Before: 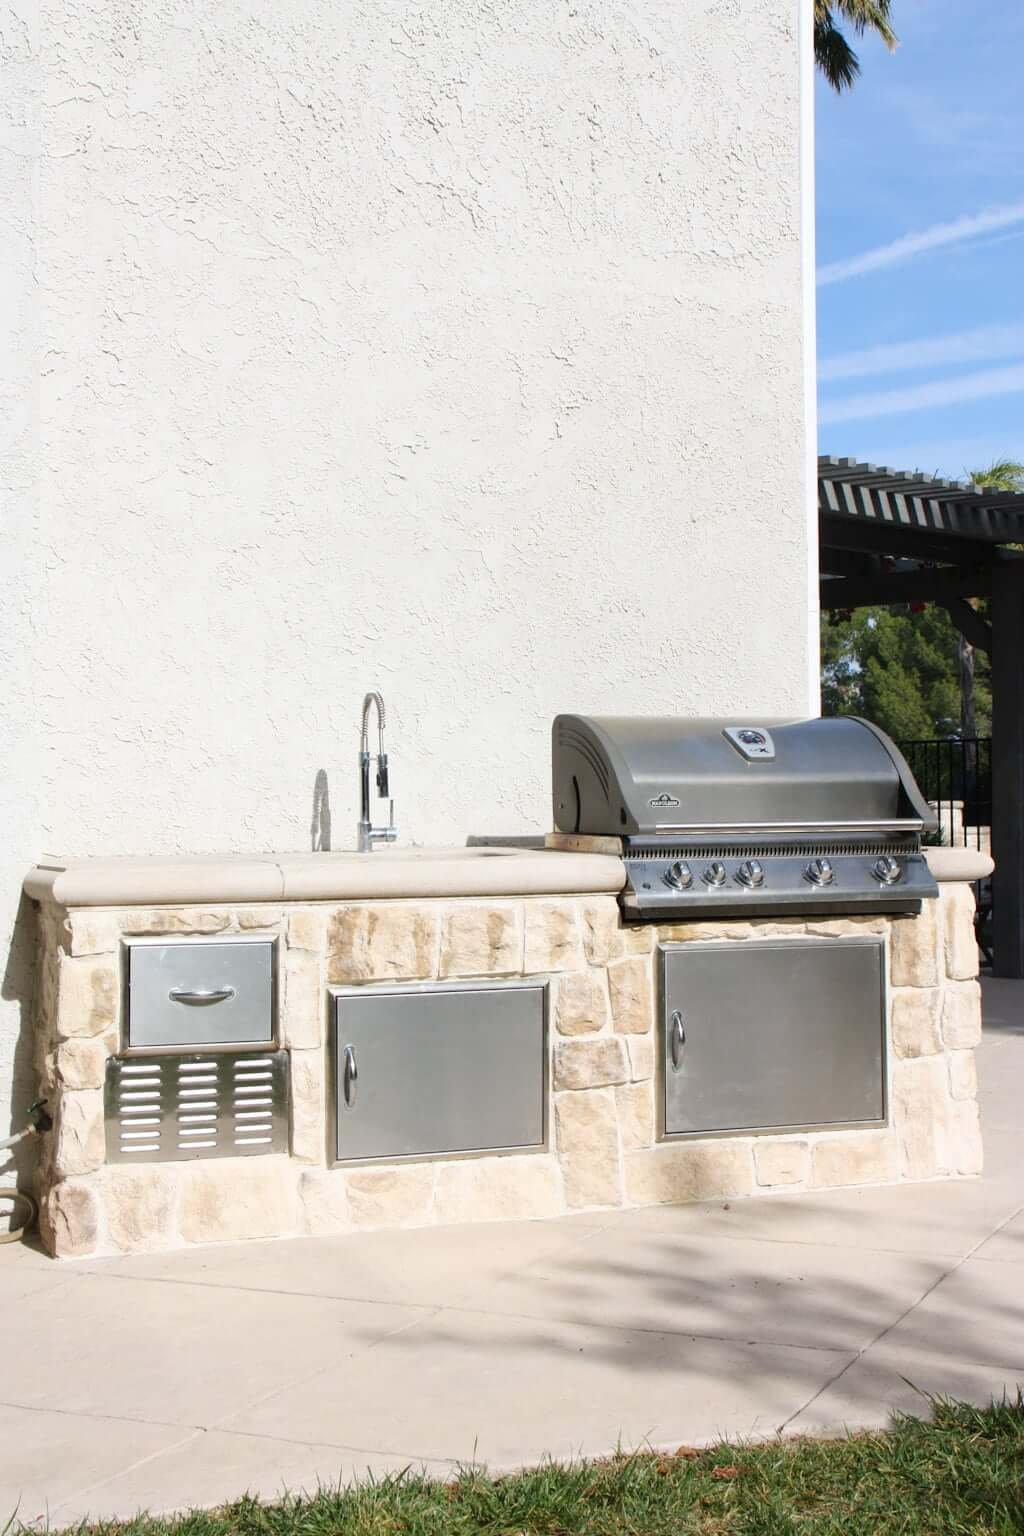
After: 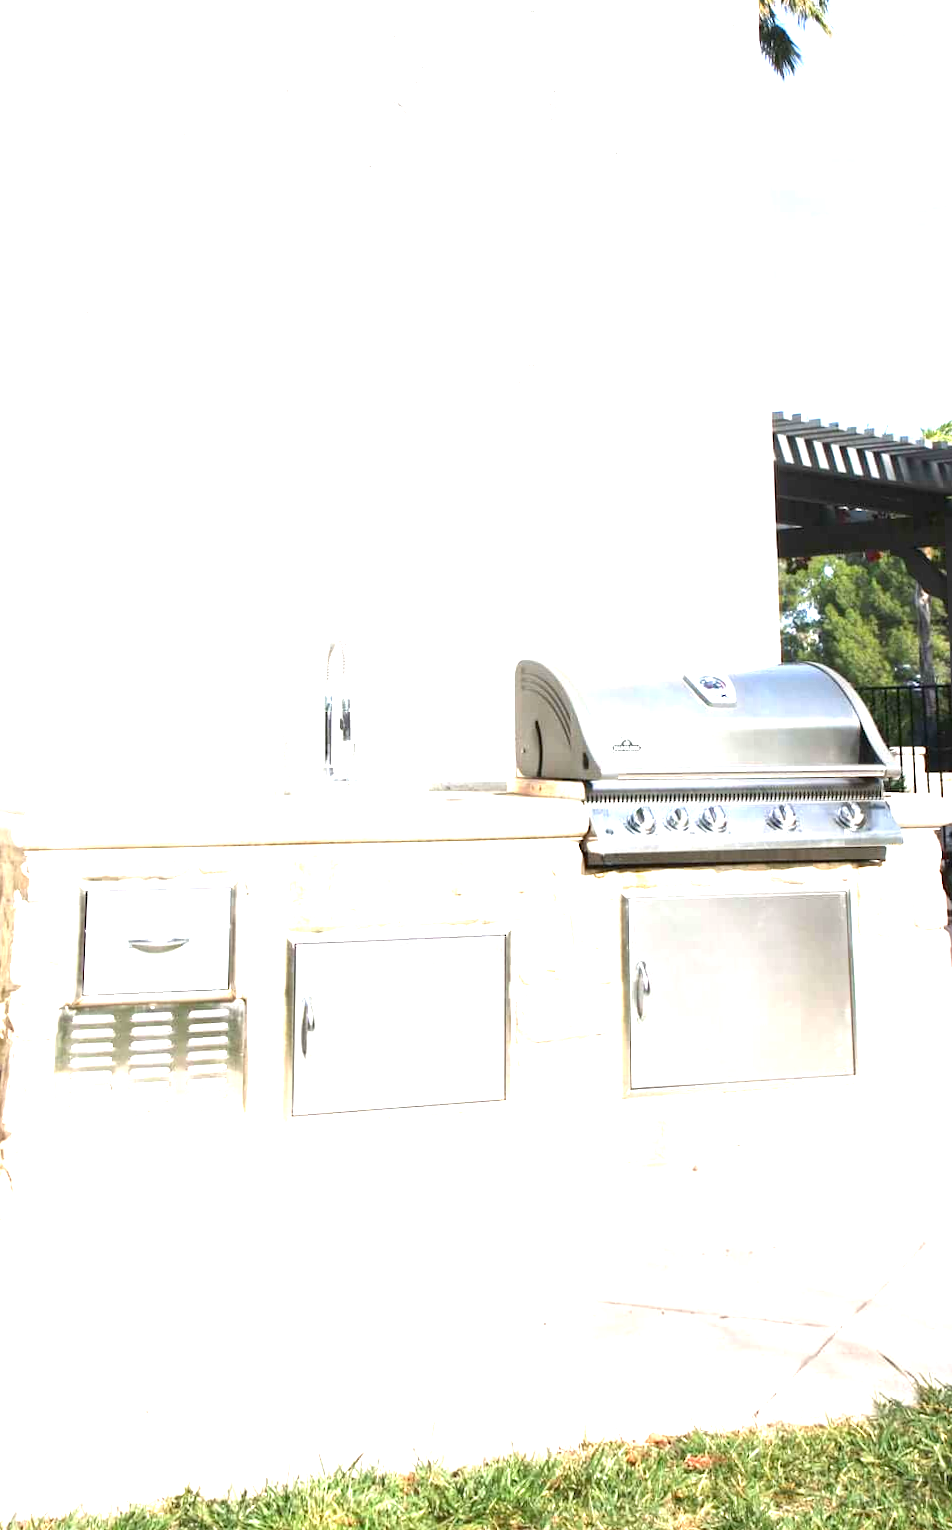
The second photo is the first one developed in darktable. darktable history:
rotate and perspective: rotation 0.215°, lens shift (vertical) -0.139, crop left 0.069, crop right 0.939, crop top 0.002, crop bottom 0.996
exposure: exposure 2 EV, compensate exposure bias true, compensate highlight preservation false
